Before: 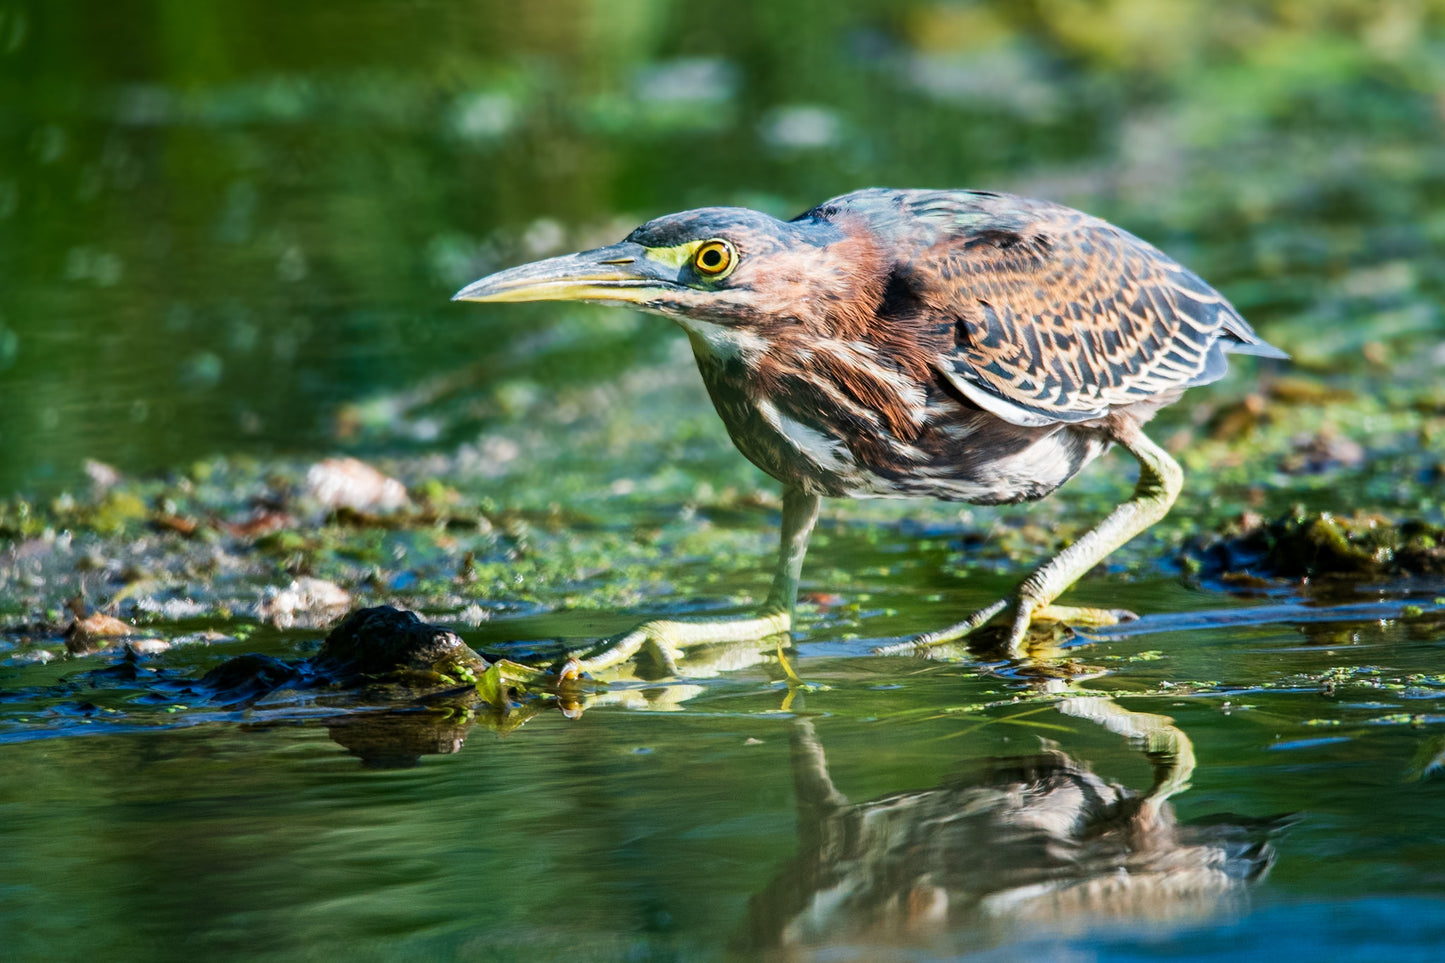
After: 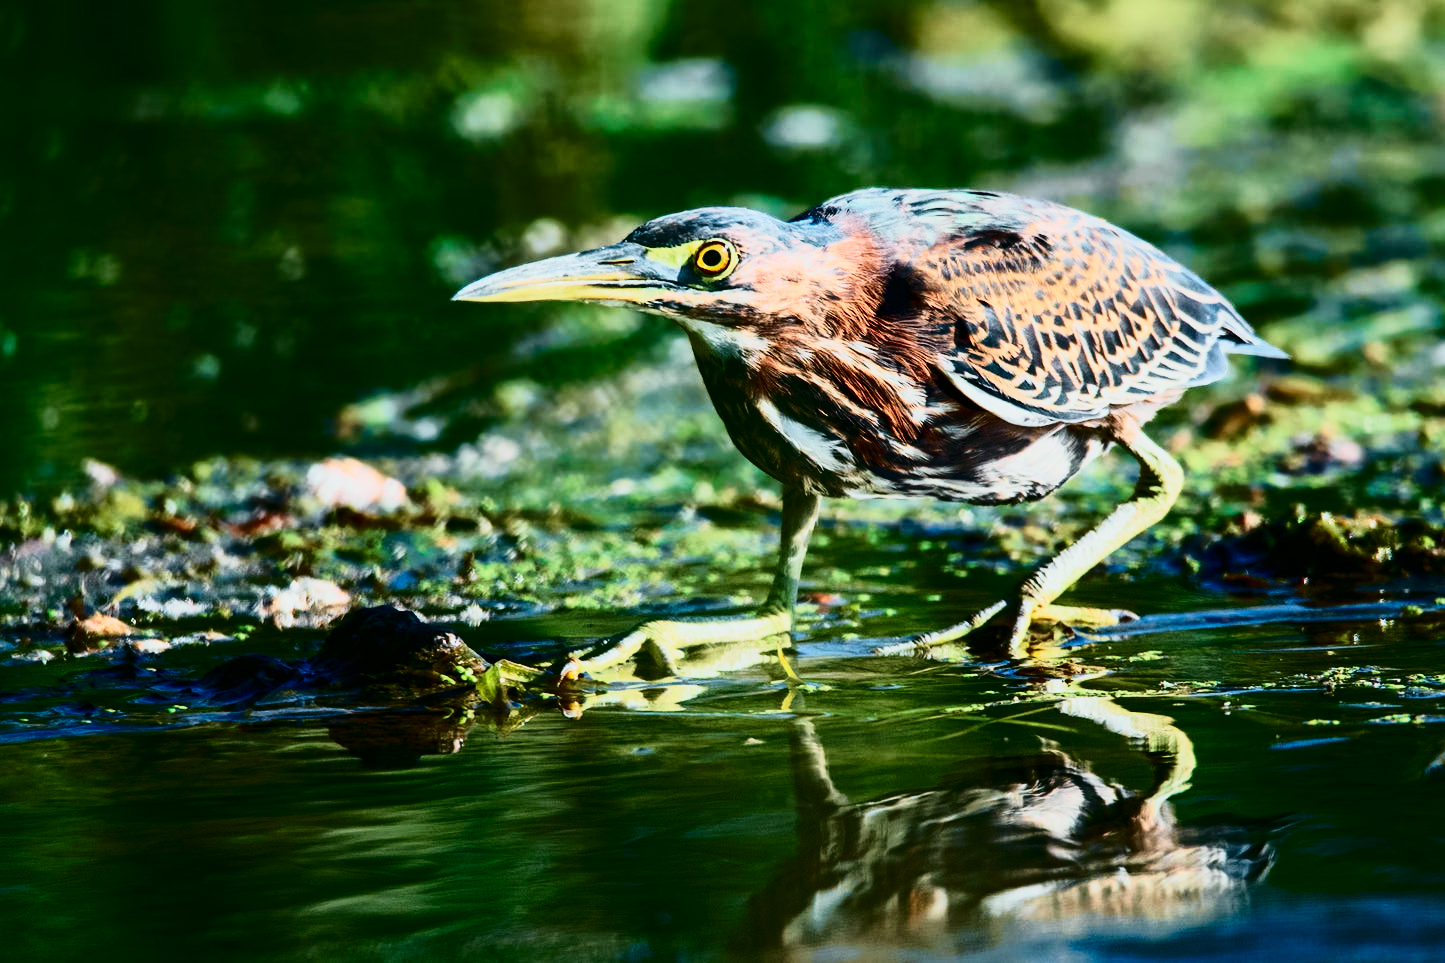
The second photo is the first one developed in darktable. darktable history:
tone curve: curves: ch0 [(0, 0) (0.081, 0.044) (0.192, 0.125) (0.283, 0.238) (0.416, 0.449) (0.495, 0.524) (0.661, 0.756) (0.788, 0.87) (1, 0.951)]; ch1 [(0, 0) (0.161, 0.092) (0.35, 0.33) (0.392, 0.392) (0.427, 0.426) (0.479, 0.472) (0.505, 0.497) (0.521, 0.524) (0.567, 0.56) (0.583, 0.592) (0.625, 0.627) (0.678, 0.733) (1, 1)]; ch2 [(0, 0) (0.346, 0.362) (0.404, 0.427) (0.502, 0.499) (0.531, 0.523) (0.544, 0.561) (0.58, 0.59) (0.629, 0.642) (0.717, 0.678) (1, 1)], color space Lab, independent channels, preserve colors none
contrast brightness saturation: contrast 0.21, brightness -0.11, saturation 0.21
